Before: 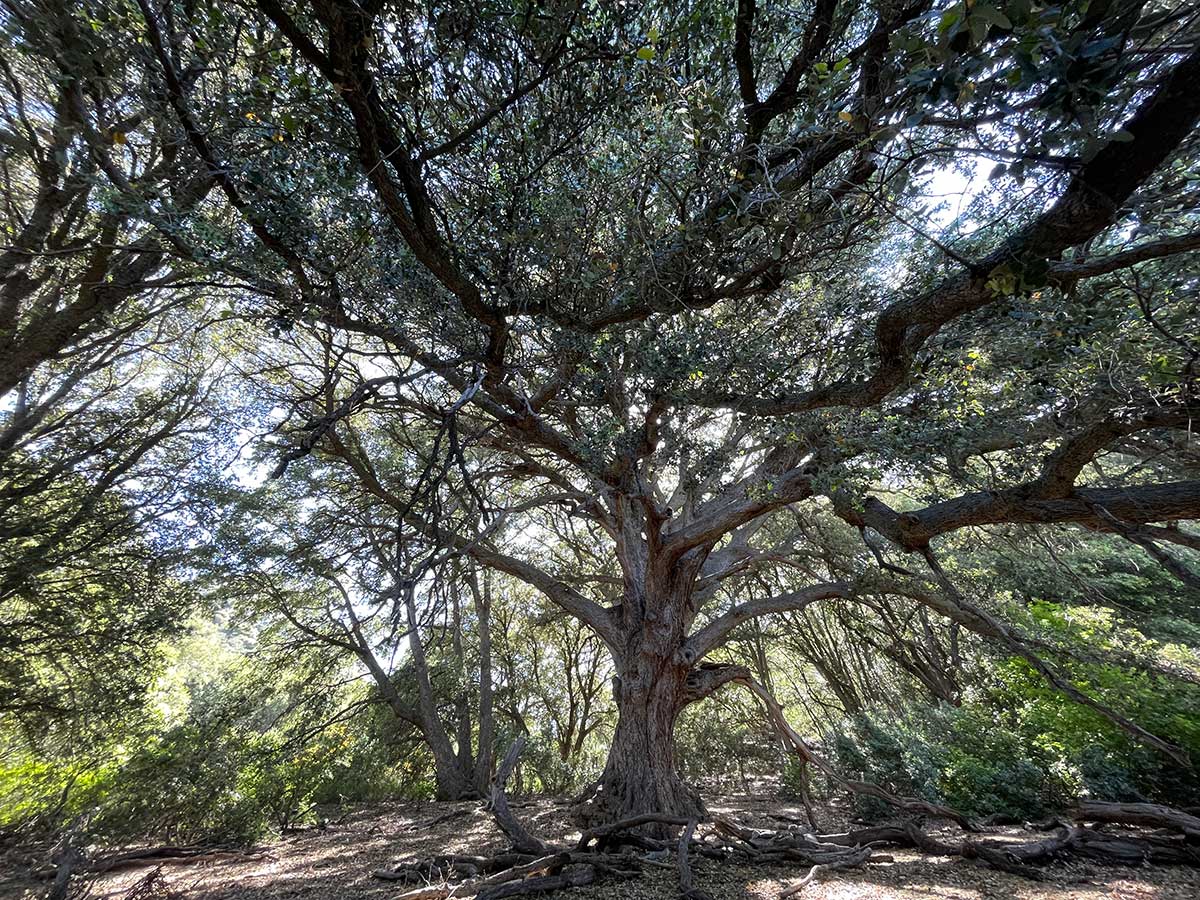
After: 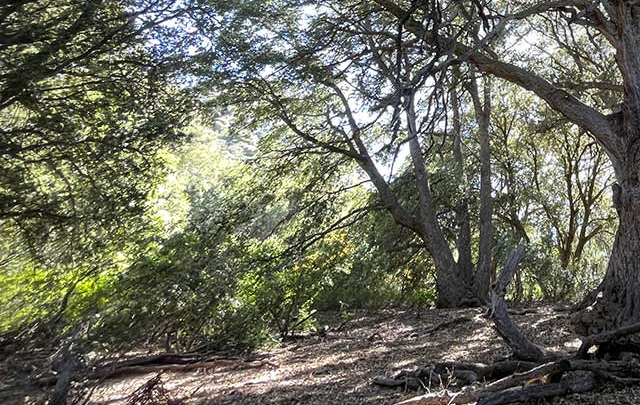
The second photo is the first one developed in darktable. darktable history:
crop and rotate: top 54.778%, right 46.61%, bottom 0.159%
vignetting: fall-off radius 93.87%
